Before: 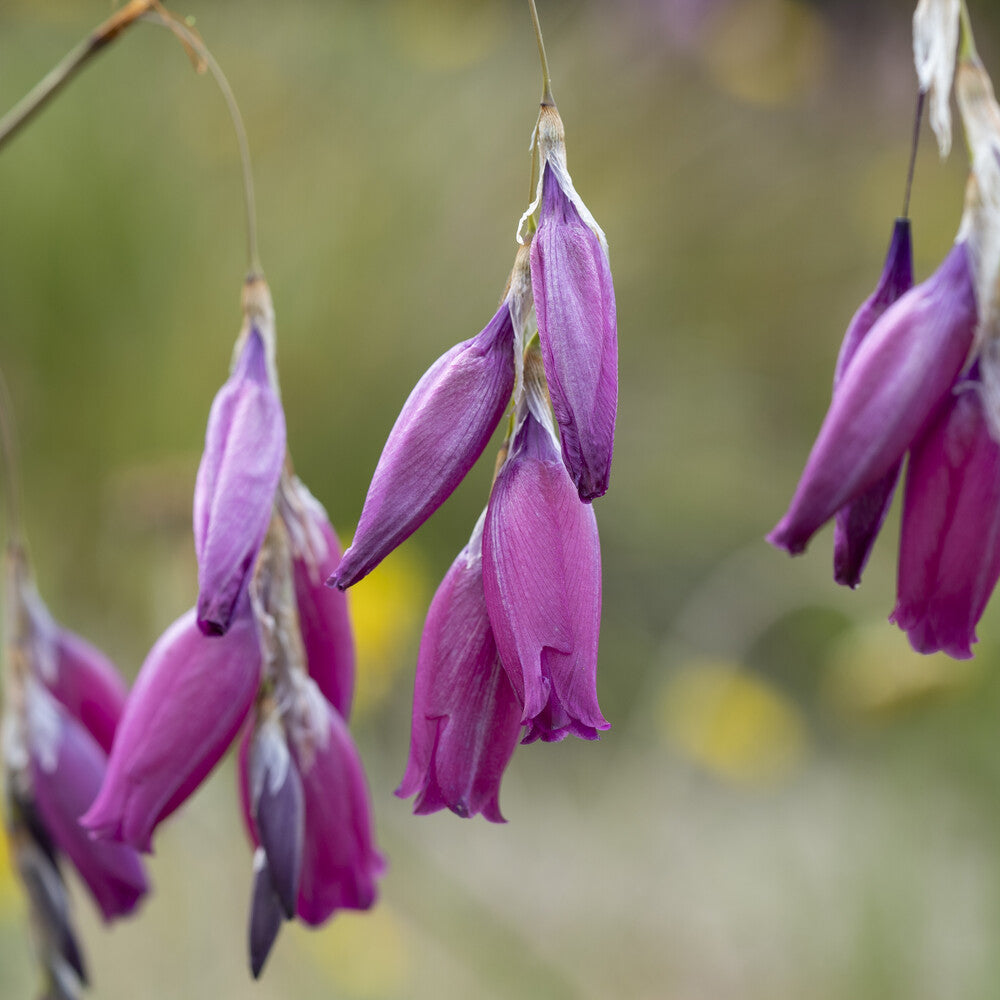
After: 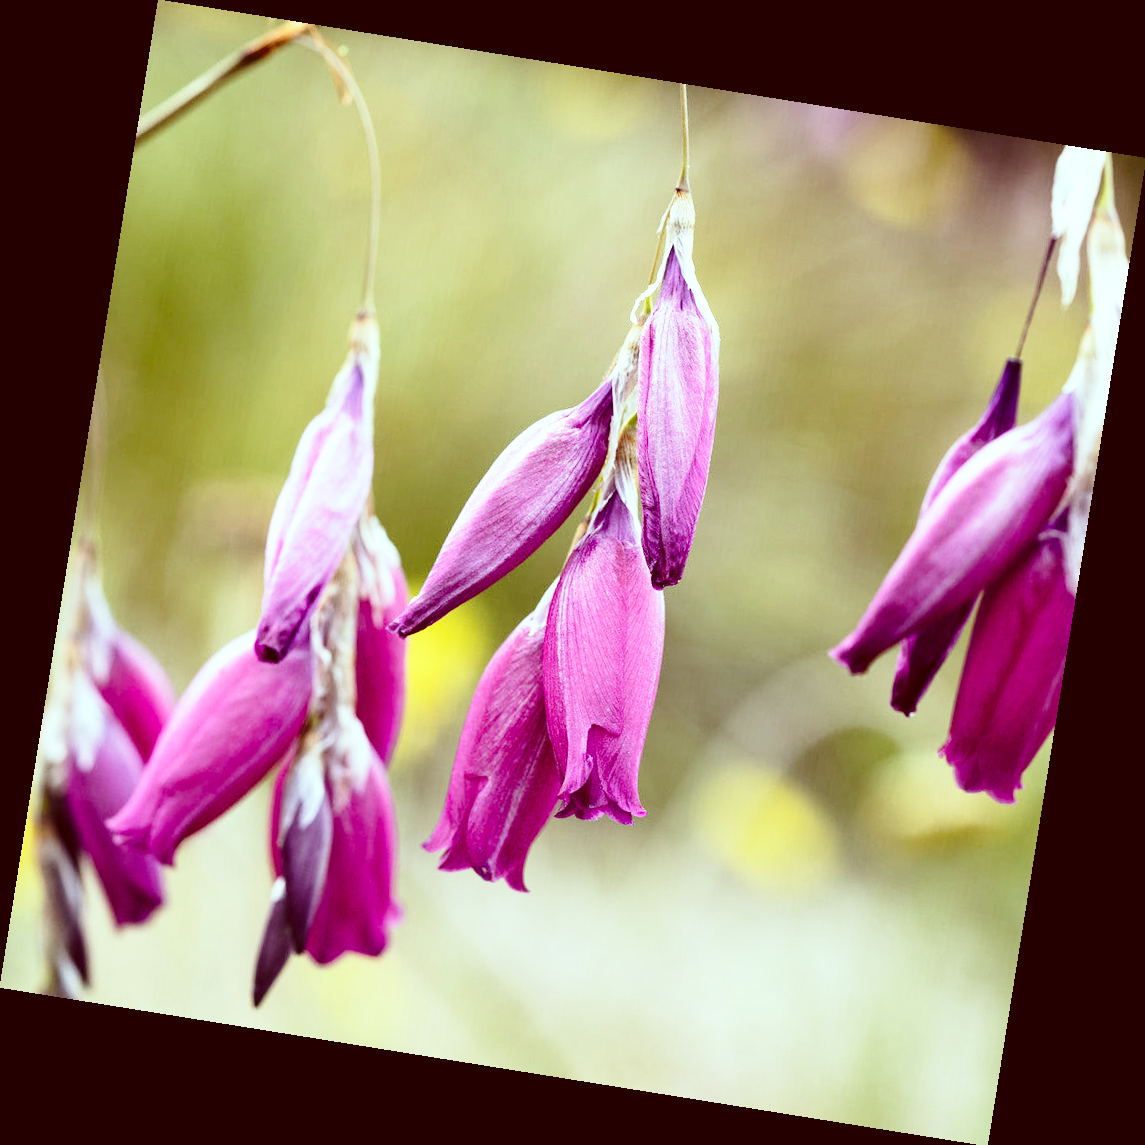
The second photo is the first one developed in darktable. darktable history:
tone equalizer: -8 EV -0.75 EV, -7 EV -0.7 EV, -6 EV -0.6 EV, -5 EV -0.4 EV, -3 EV 0.4 EV, -2 EV 0.6 EV, -1 EV 0.7 EV, +0 EV 0.75 EV, edges refinement/feathering 500, mask exposure compensation -1.57 EV, preserve details no
color correction: highlights a* -7.23, highlights b* -0.161, shadows a* 20.08, shadows b* 11.73
rotate and perspective: rotation 9.12°, automatic cropping off
base curve: curves: ch0 [(0, 0) (0.028, 0.03) (0.121, 0.232) (0.46, 0.748) (0.859, 0.968) (1, 1)], preserve colors none
